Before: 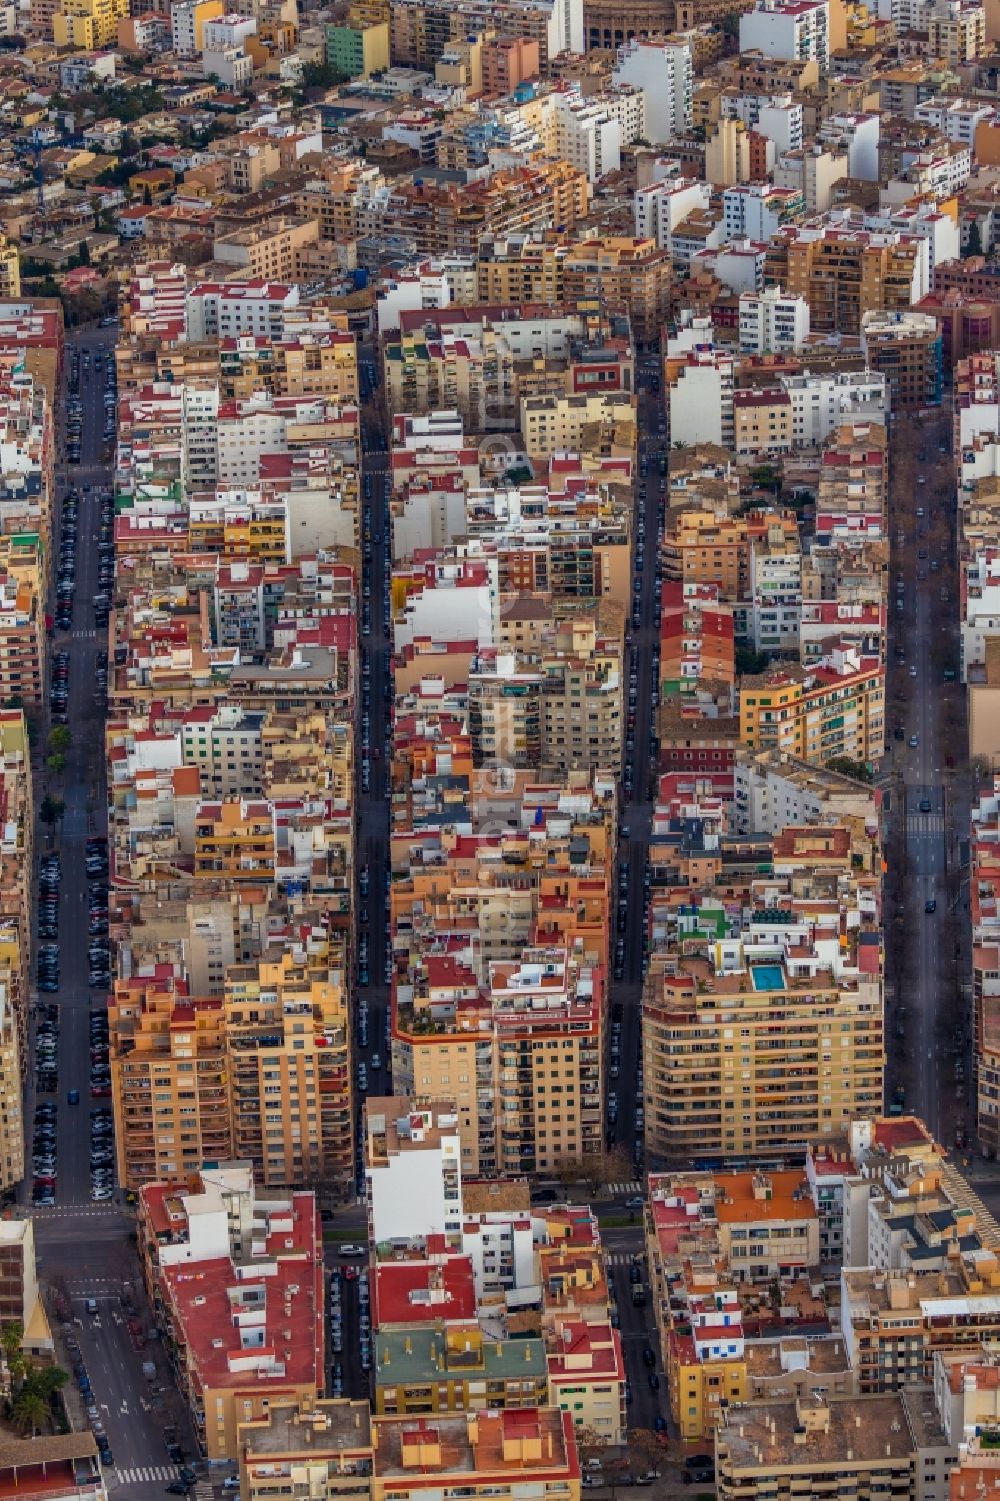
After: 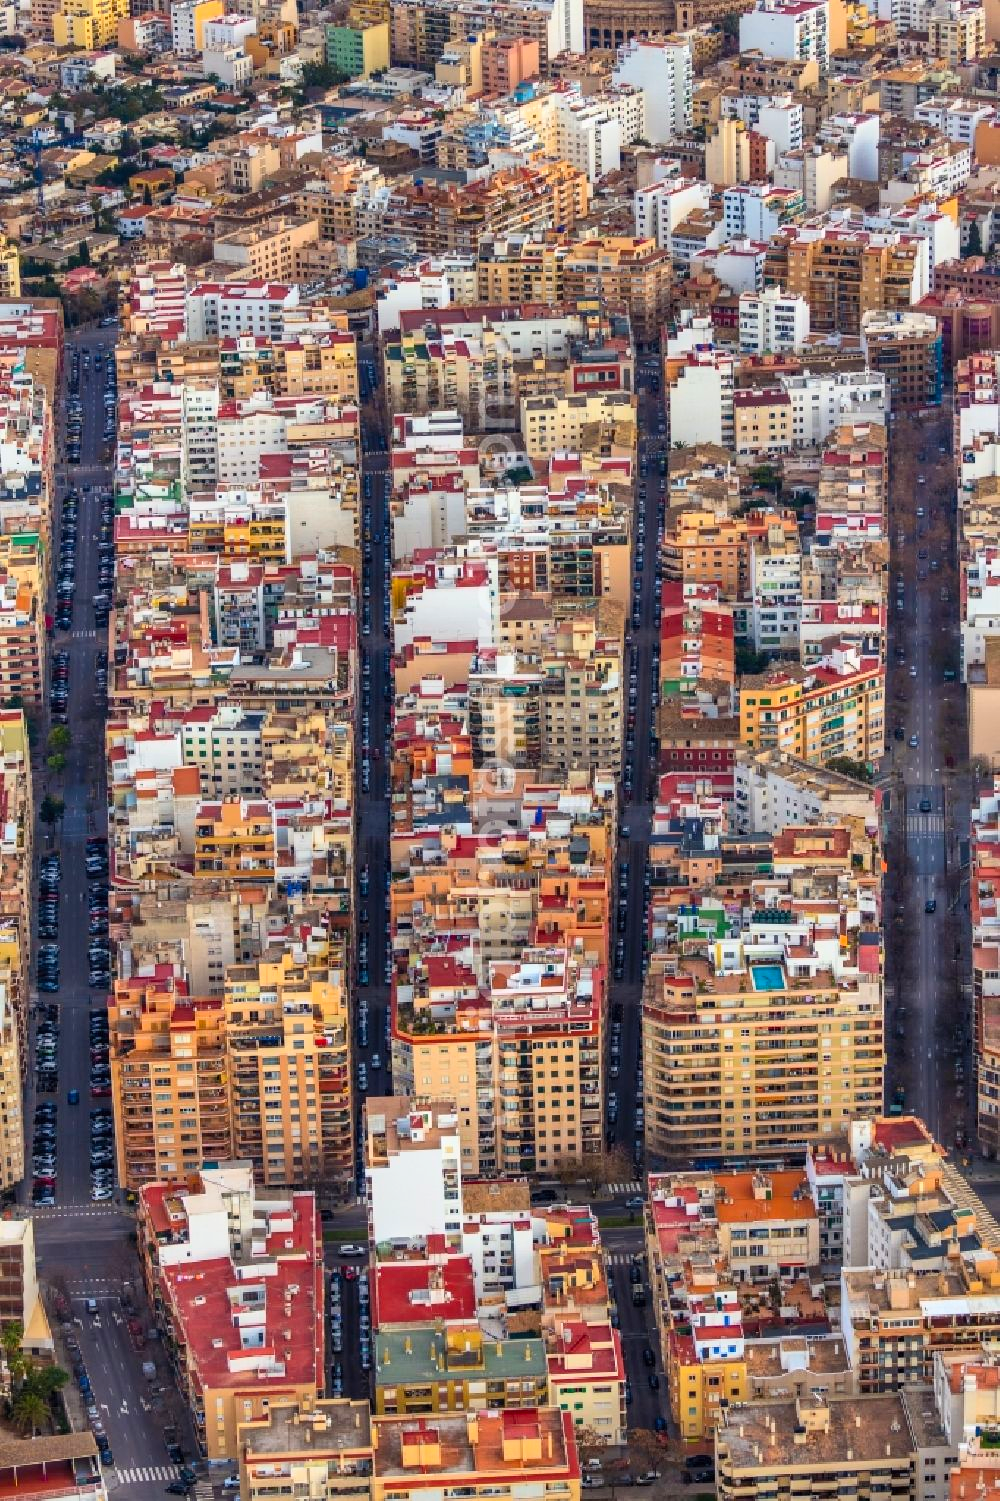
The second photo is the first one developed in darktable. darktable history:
tone equalizer: edges refinement/feathering 500, mask exposure compensation -1.57 EV, preserve details no
contrast brightness saturation: contrast 0.199, brightness 0.155, saturation 0.218
exposure: exposure 0.187 EV, compensate highlight preservation false
